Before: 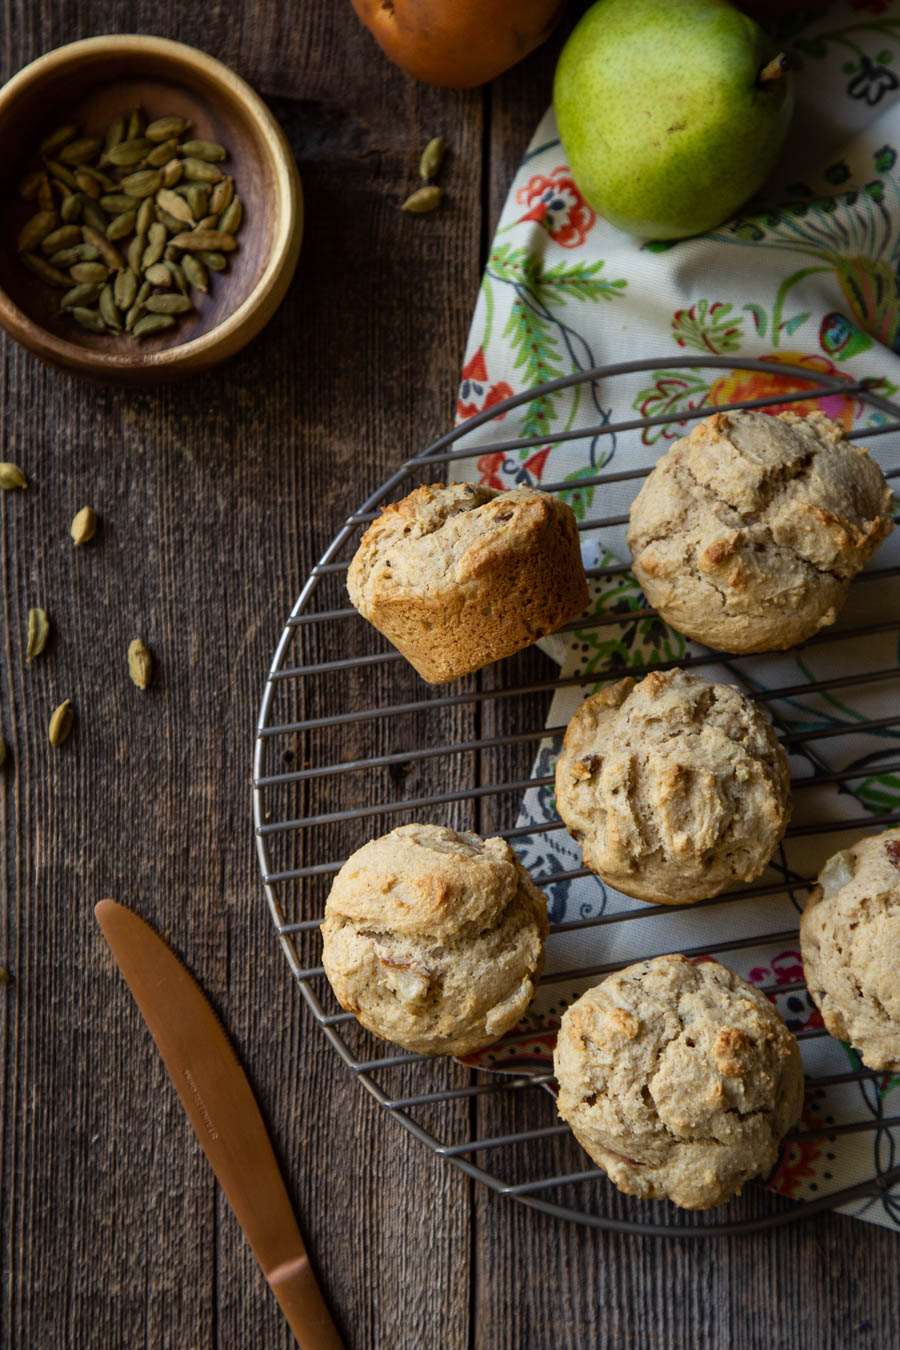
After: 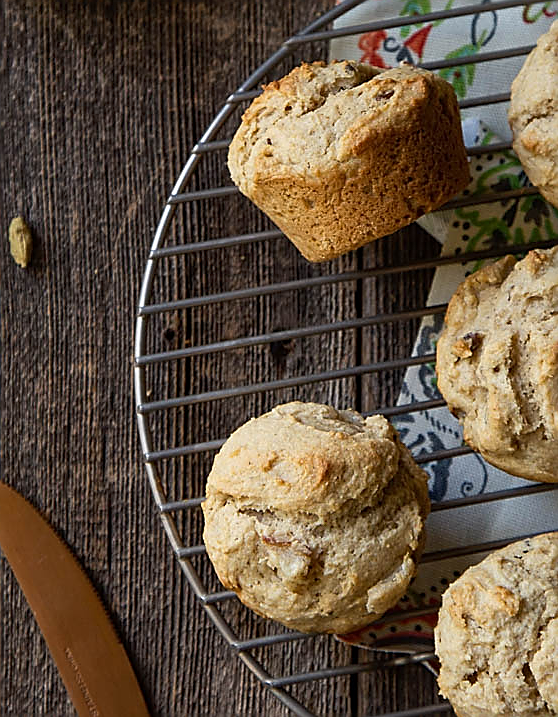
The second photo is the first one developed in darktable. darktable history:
crop: left 13.312%, top 31.28%, right 24.627%, bottom 15.582%
sharpen: radius 1.4, amount 1.25, threshold 0.7
